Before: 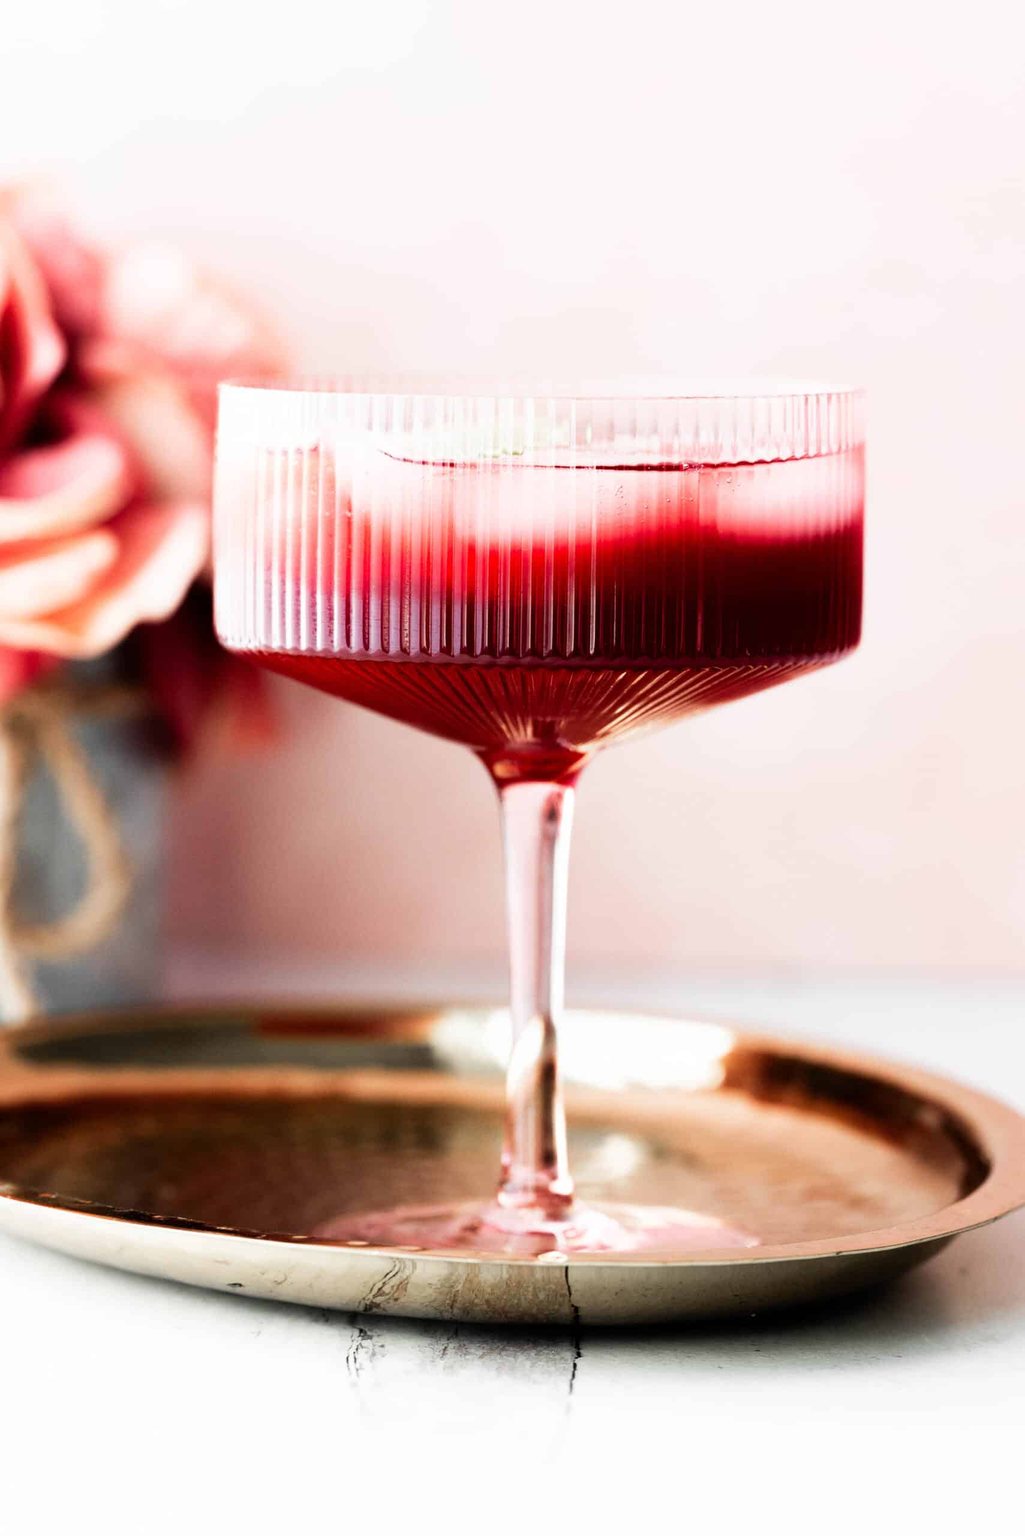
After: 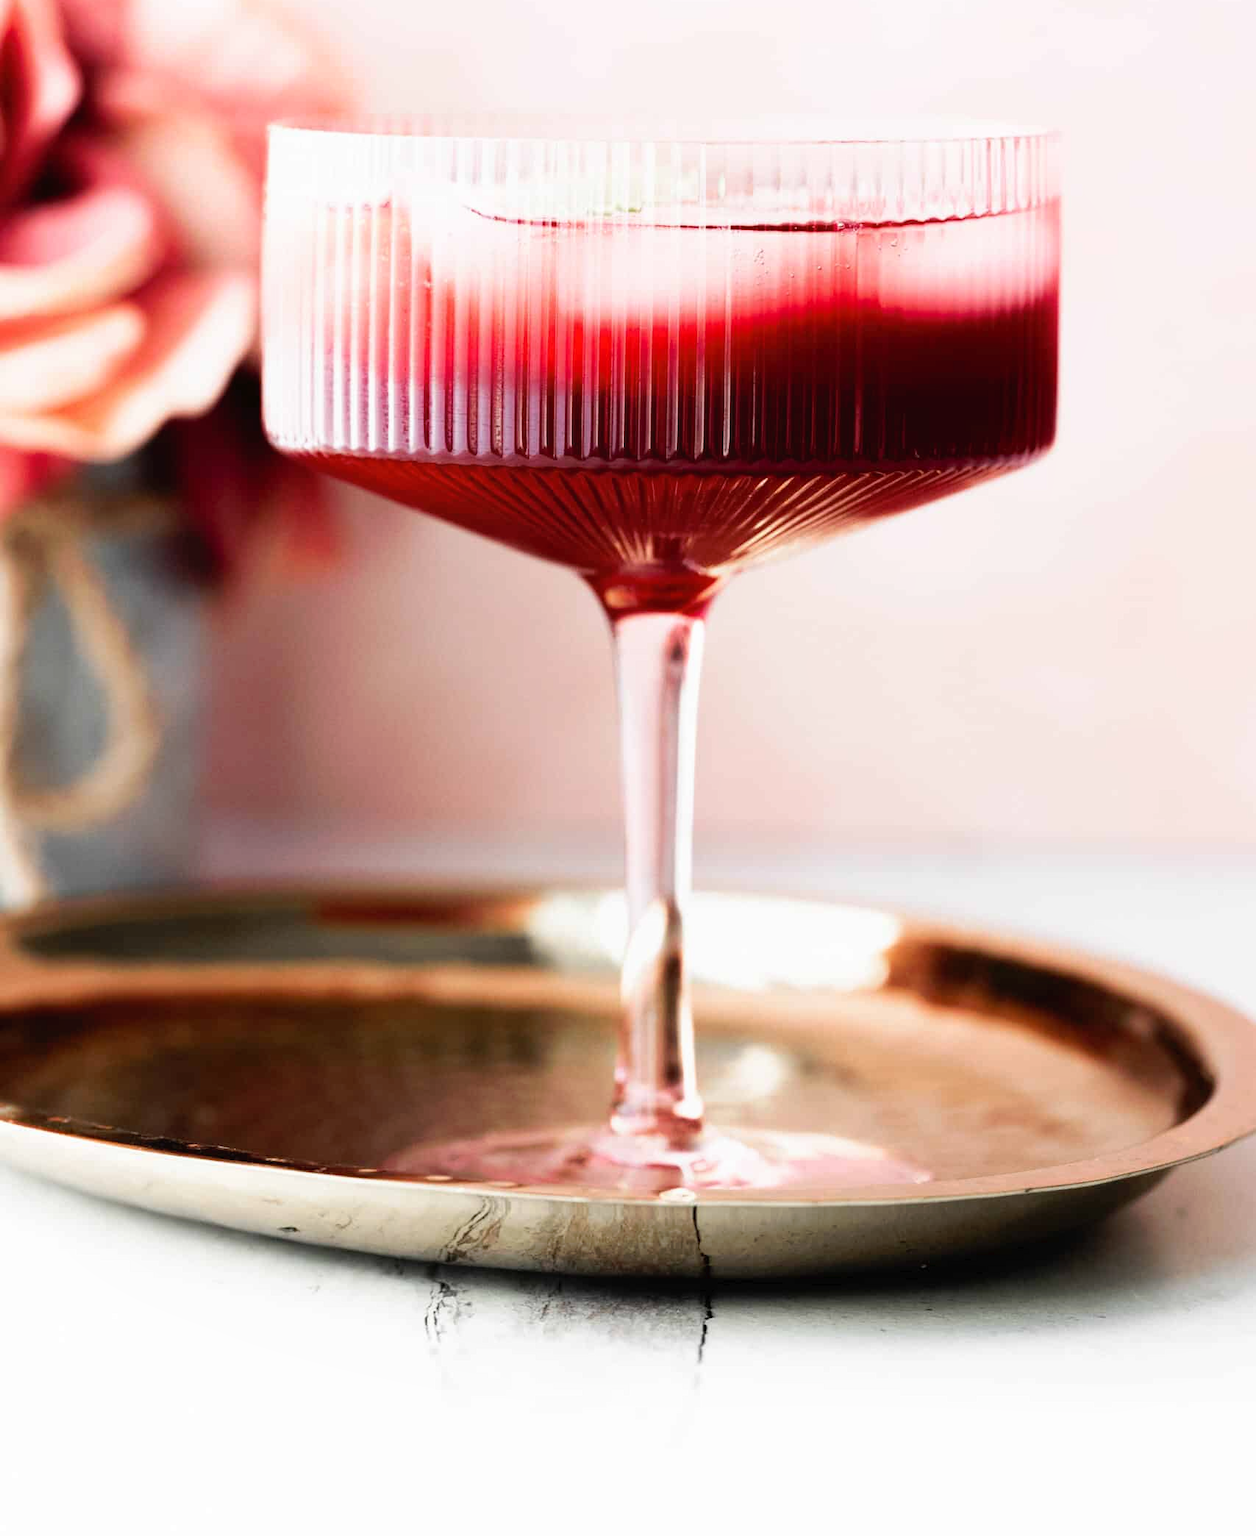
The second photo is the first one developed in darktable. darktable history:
local contrast: mode bilateral grid, contrast 100, coarseness 99, detail 92%, midtone range 0.2
crop and rotate: top 18.397%
tone curve: curves: ch0 [(0, 0) (0.003, 0.013) (0.011, 0.017) (0.025, 0.028) (0.044, 0.049) (0.069, 0.07) (0.1, 0.103) (0.136, 0.143) (0.177, 0.186) (0.224, 0.232) (0.277, 0.282) (0.335, 0.333) (0.399, 0.405) (0.468, 0.477) (0.543, 0.54) (0.623, 0.627) (0.709, 0.709) (0.801, 0.798) (0.898, 0.902) (1, 1)], preserve colors none
